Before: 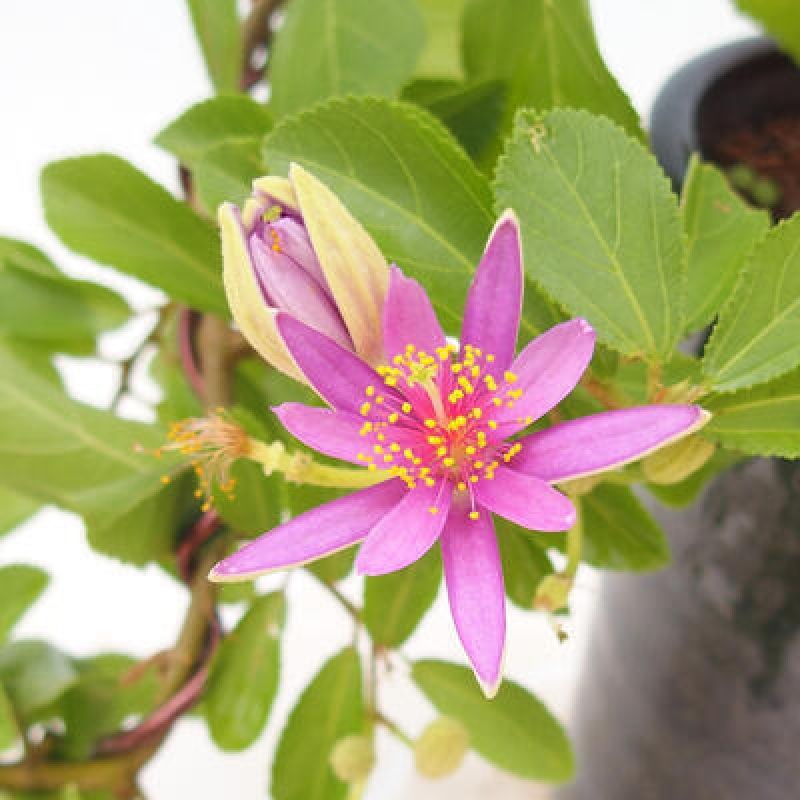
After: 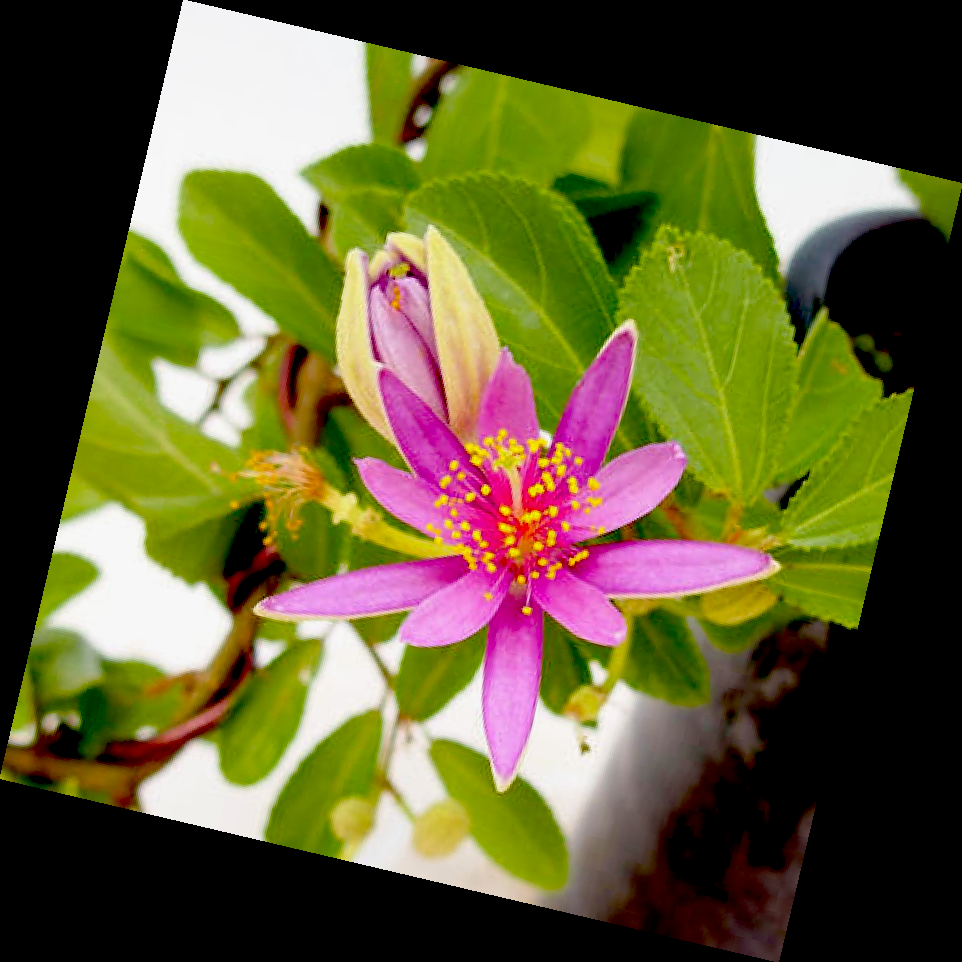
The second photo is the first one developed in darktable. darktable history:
rotate and perspective: rotation 13.27°, automatic cropping off
exposure: black level correction 0.1, exposure -0.092 EV, compensate highlight preservation false
